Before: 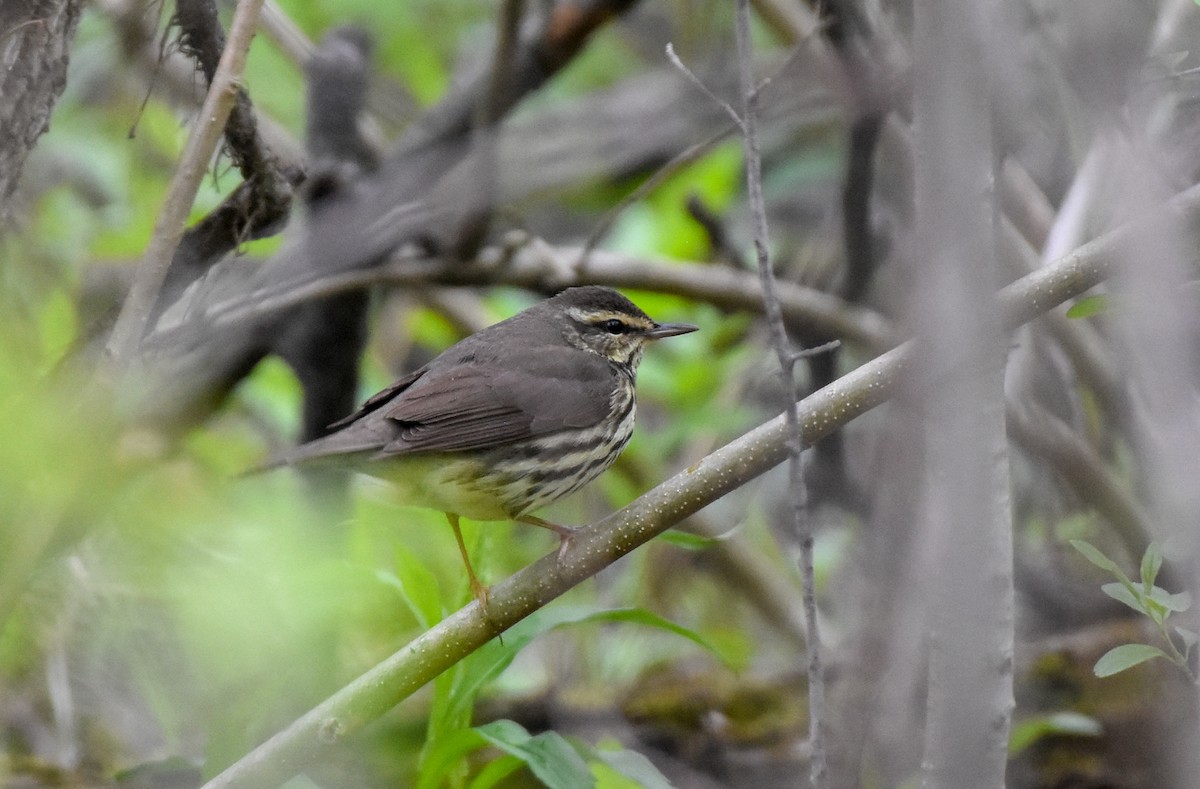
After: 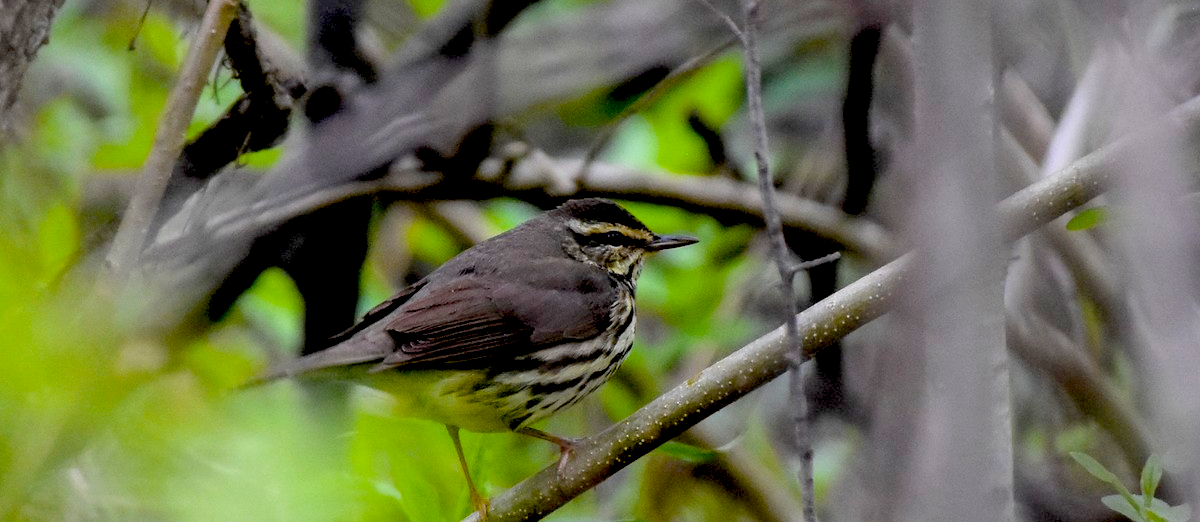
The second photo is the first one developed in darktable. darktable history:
crop: top 11.163%, bottom 22.597%
color balance rgb: perceptual saturation grading › global saturation 31.015%
exposure: black level correction 0.054, exposure -0.038 EV, compensate highlight preservation false
